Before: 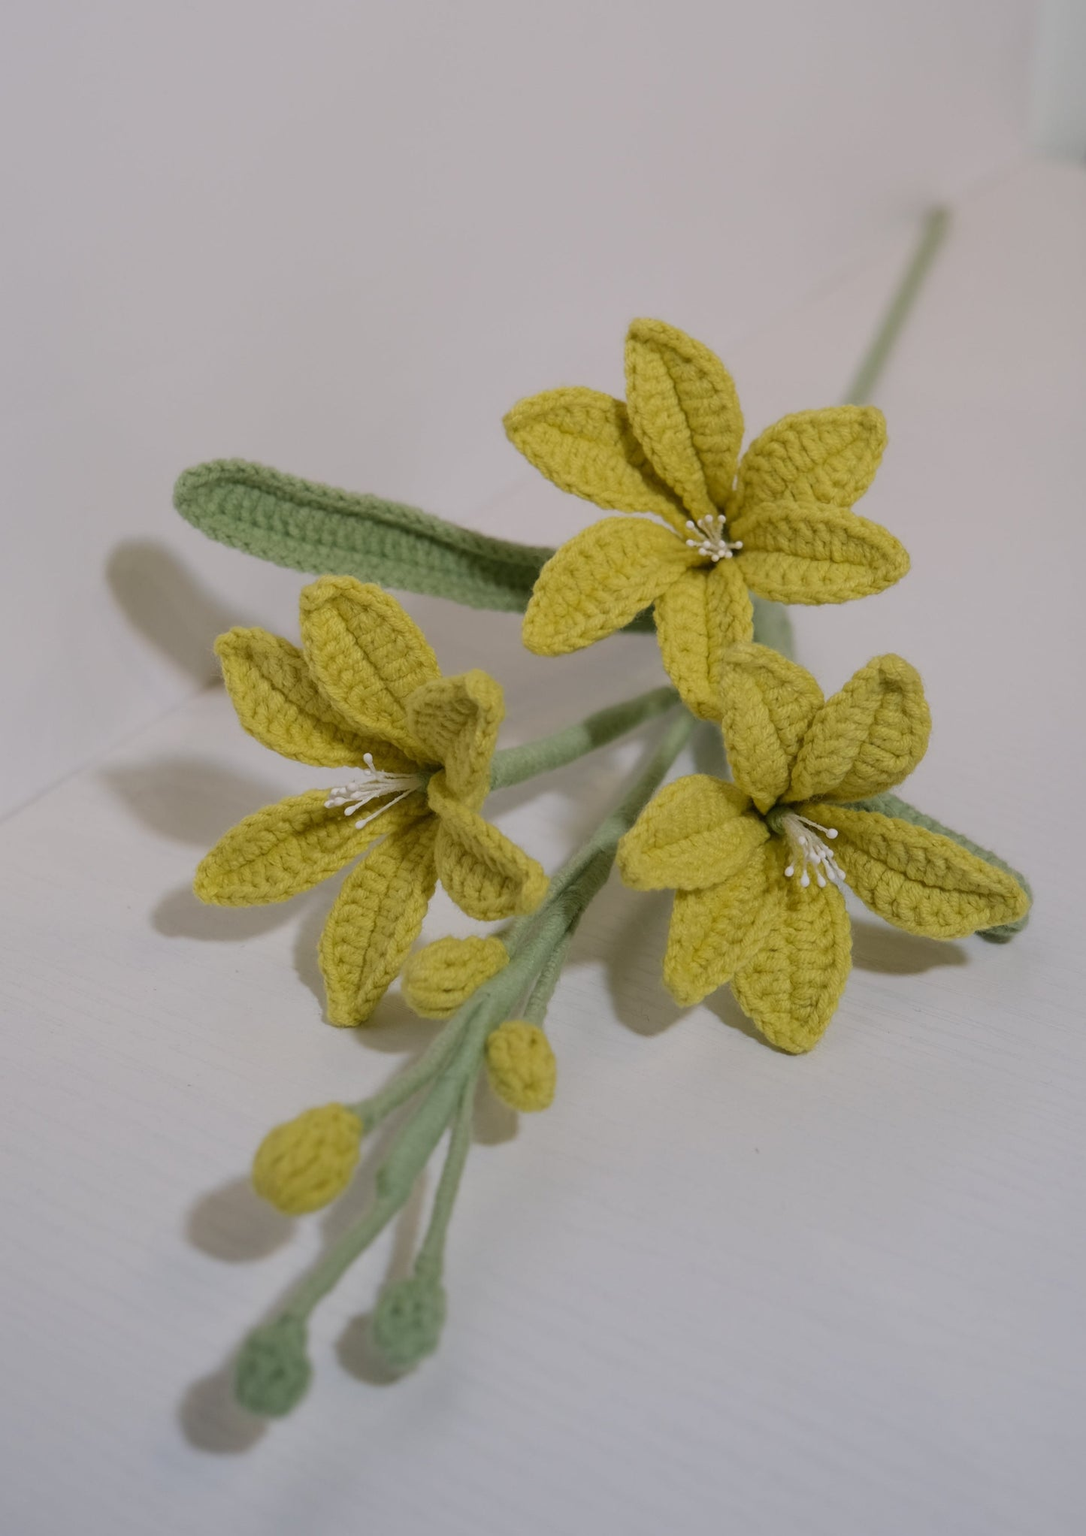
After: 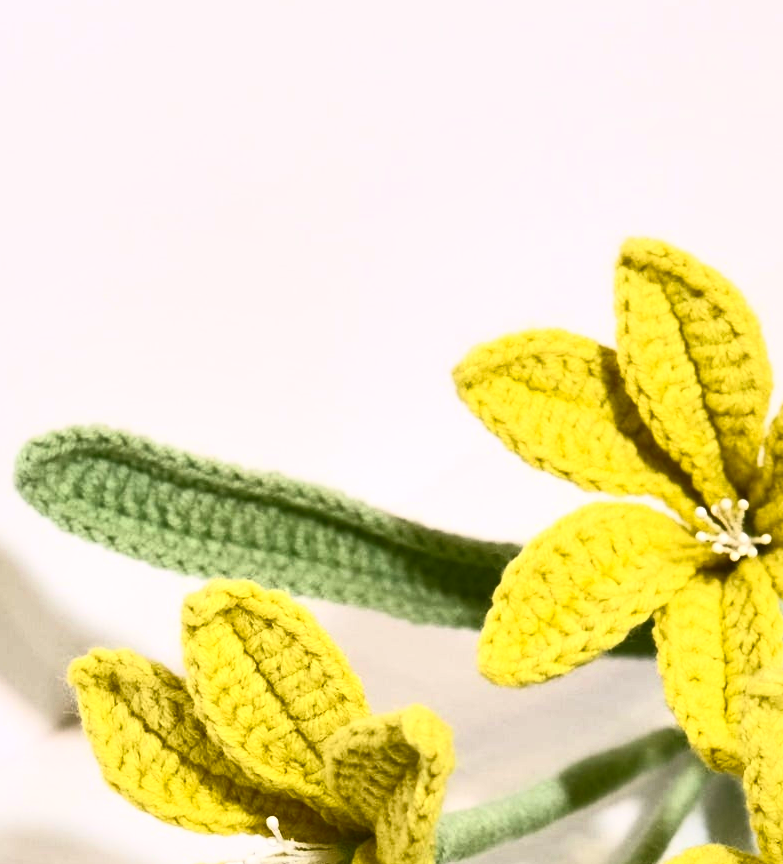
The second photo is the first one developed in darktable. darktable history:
local contrast: mode bilateral grid, contrast 21, coarseness 99, detail 150%, midtone range 0.2
contrast brightness saturation: contrast 0.845, brightness 0.605, saturation 0.592
crop: left 15.051%, top 9.119%, right 30.72%, bottom 48.569%
